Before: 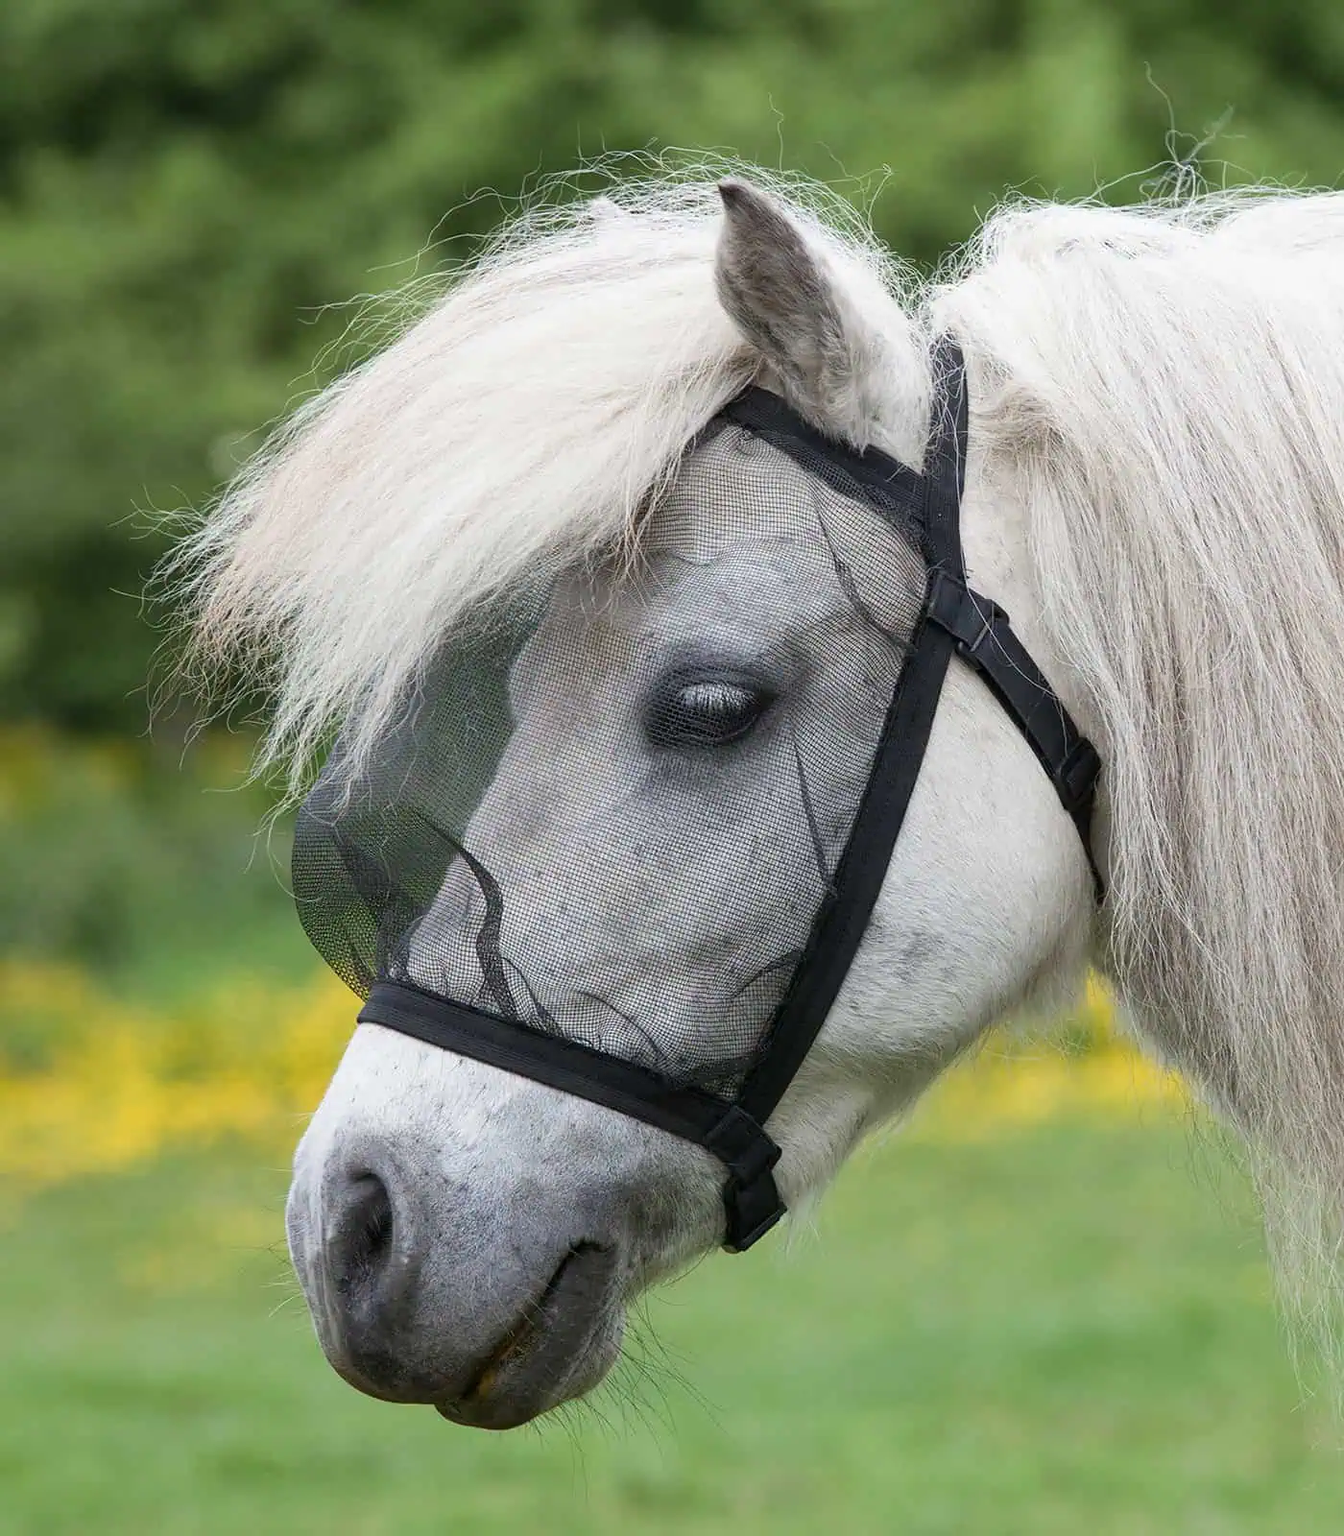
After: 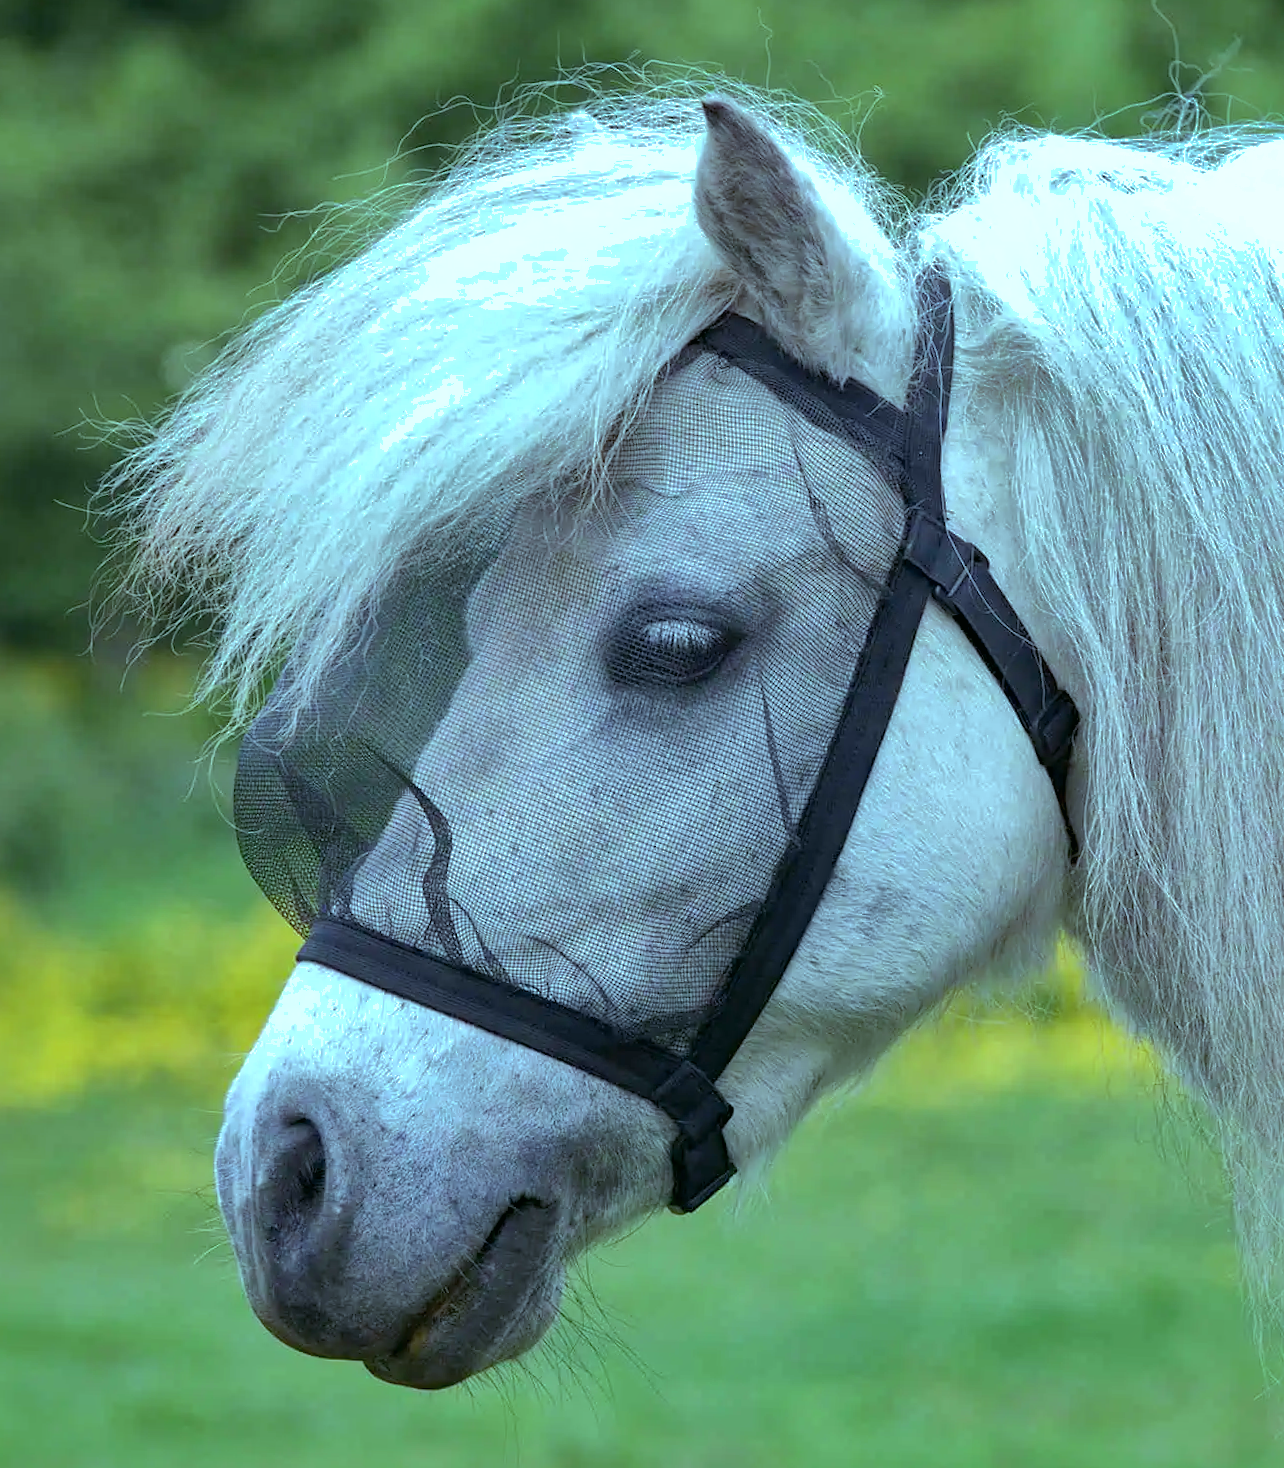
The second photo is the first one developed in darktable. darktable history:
color balance: mode lift, gamma, gain (sRGB), lift [0.997, 0.979, 1.021, 1.011], gamma [1, 1.084, 0.916, 0.998], gain [1, 0.87, 1.13, 1.101], contrast 4.55%, contrast fulcrum 38.24%, output saturation 104.09%
local contrast: mode bilateral grid, contrast 10, coarseness 25, detail 110%, midtone range 0.2
contrast brightness saturation: saturation -0.05
color calibration: illuminant as shot in camera, x 0.37, y 0.382, temperature 4313.32 K
haze removal: compatibility mode true, adaptive false
crop and rotate: angle -1.96°, left 3.097%, top 4.154%, right 1.586%, bottom 0.529%
shadows and highlights: shadows 40, highlights -60
